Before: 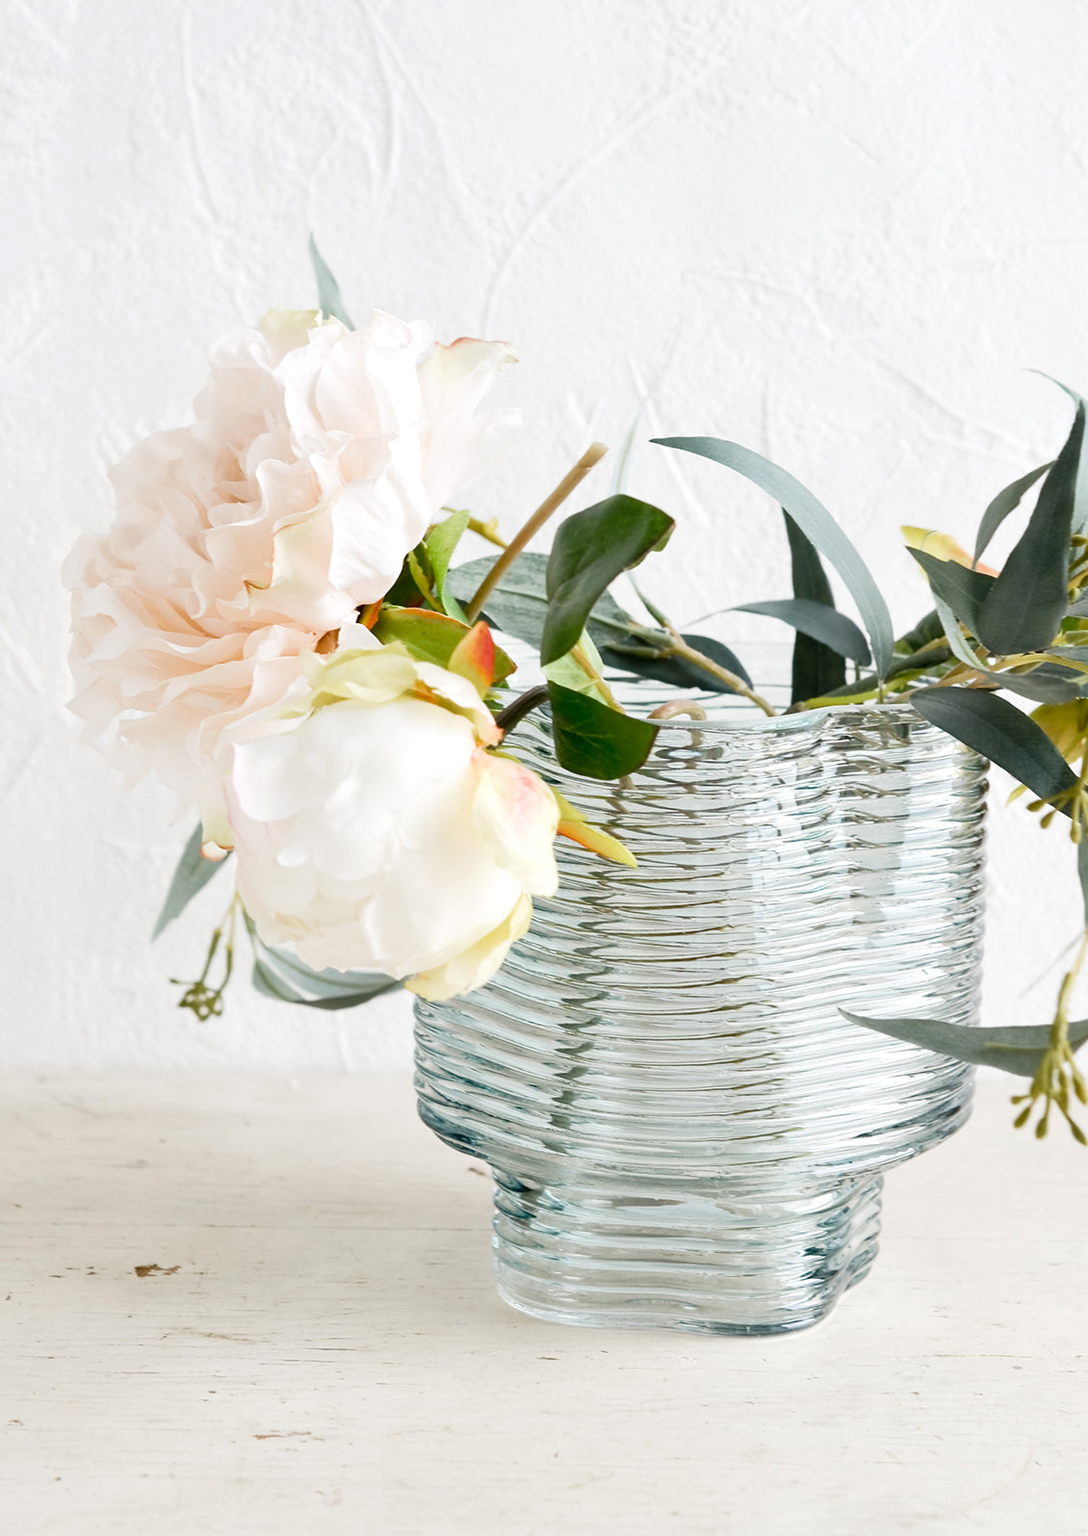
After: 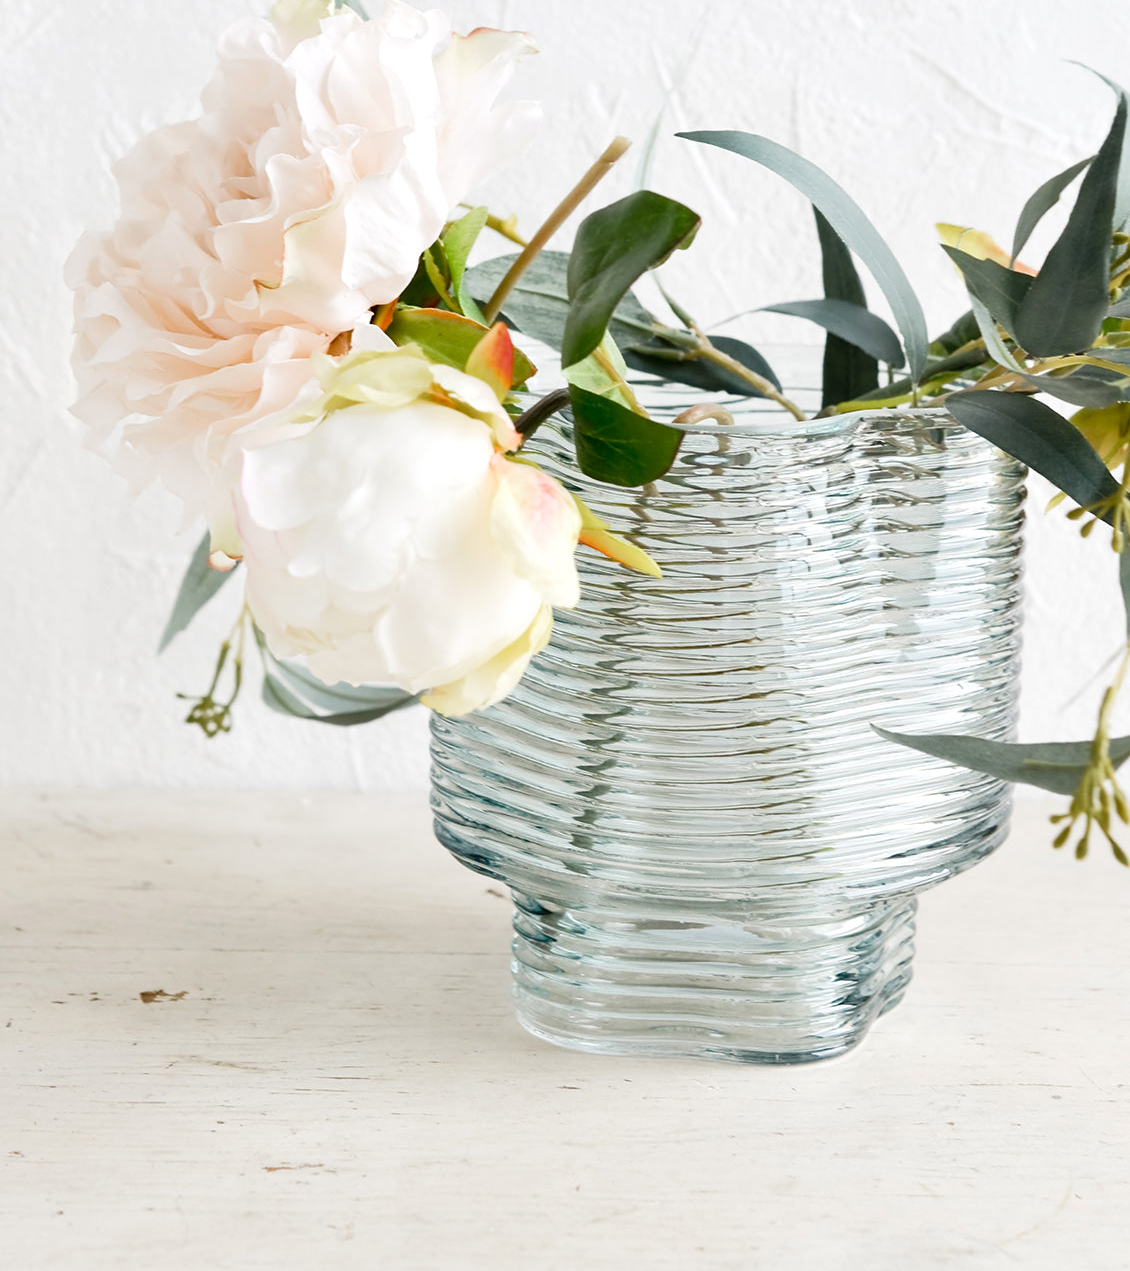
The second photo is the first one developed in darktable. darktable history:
crop and rotate: top 20.252%
